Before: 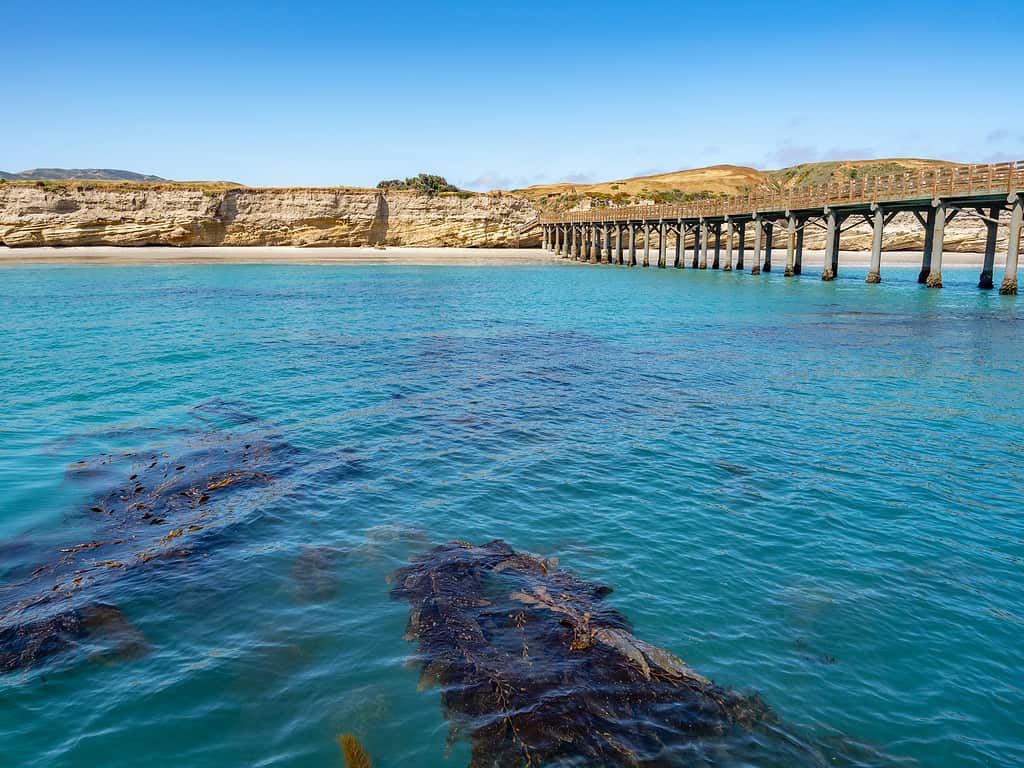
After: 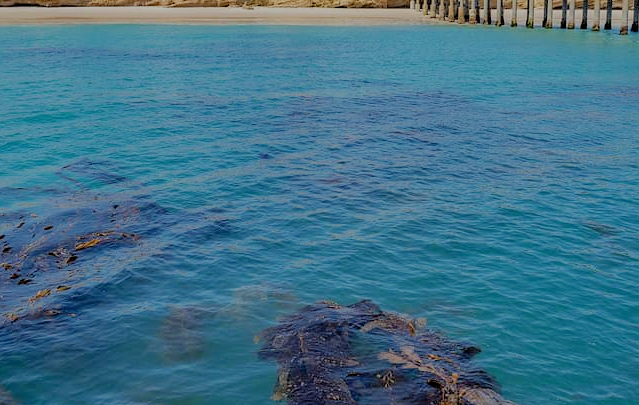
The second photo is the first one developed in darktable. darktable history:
filmic rgb: black relative exposure -7 EV, white relative exposure 5.96 EV, target black luminance 0%, hardness 2.73, latitude 62.16%, contrast 0.692, highlights saturation mix 10.33%, shadows ↔ highlights balance -0.113%, add noise in highlights 0.001, preserve chrominance max RGB, color science v3 (2019), use custom middle-gray values true, contrast in highlights soft
crop: left 12.954%, top 31.323%, right 24.632%, bottom 15.869%
